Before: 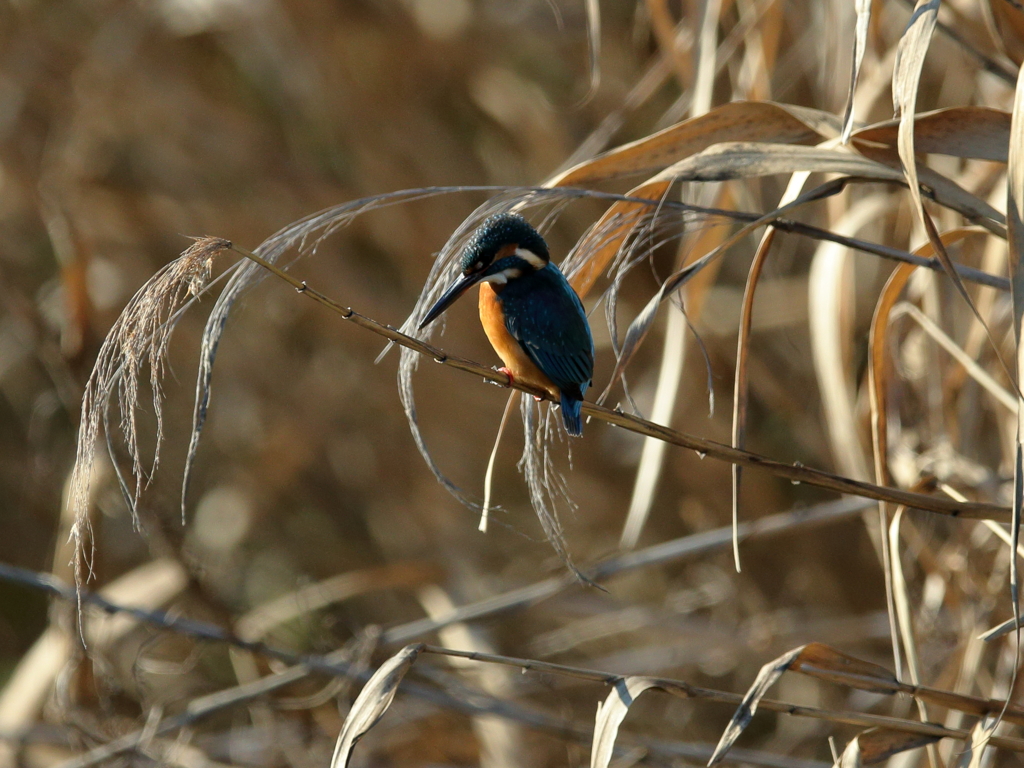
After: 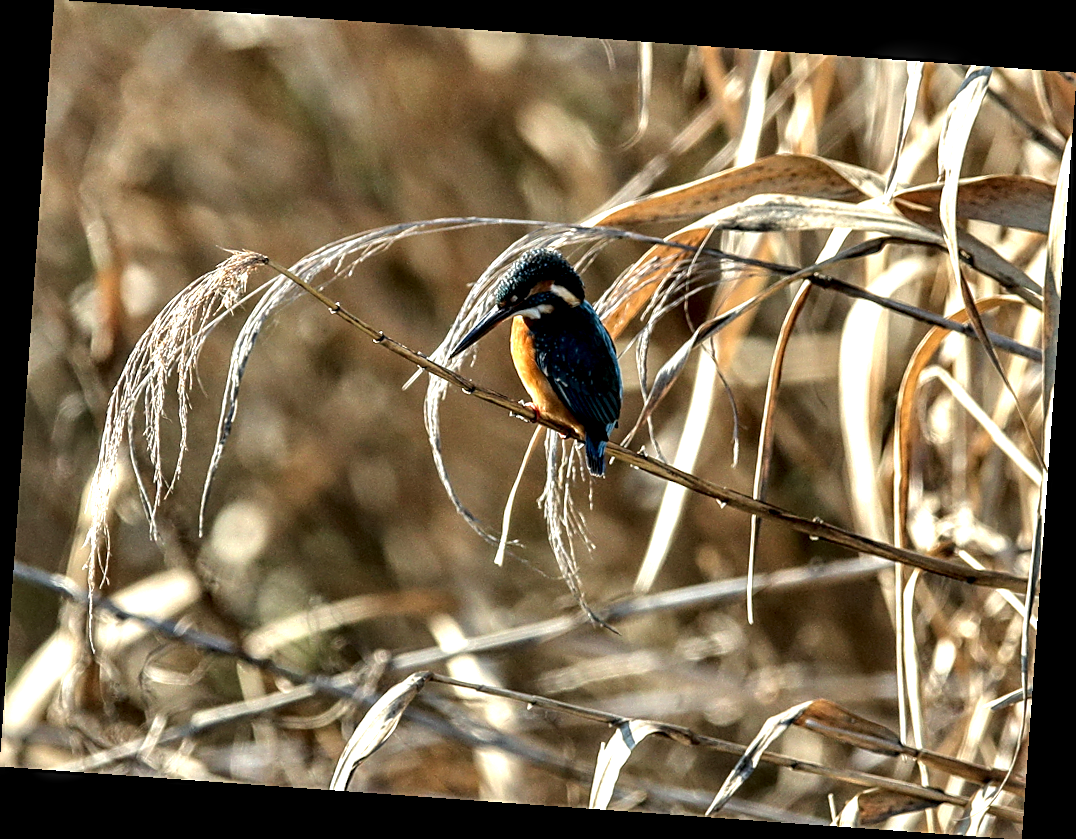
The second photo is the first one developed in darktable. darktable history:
local contrast: detail 203%
rotate and perspective: rotation 4.1°, automatic cropping off
sharpen: on, module defaults
exposure: black level correction 0, exposure 0.7 EV, compensate exposure bias true, compensate highlight preservation false
